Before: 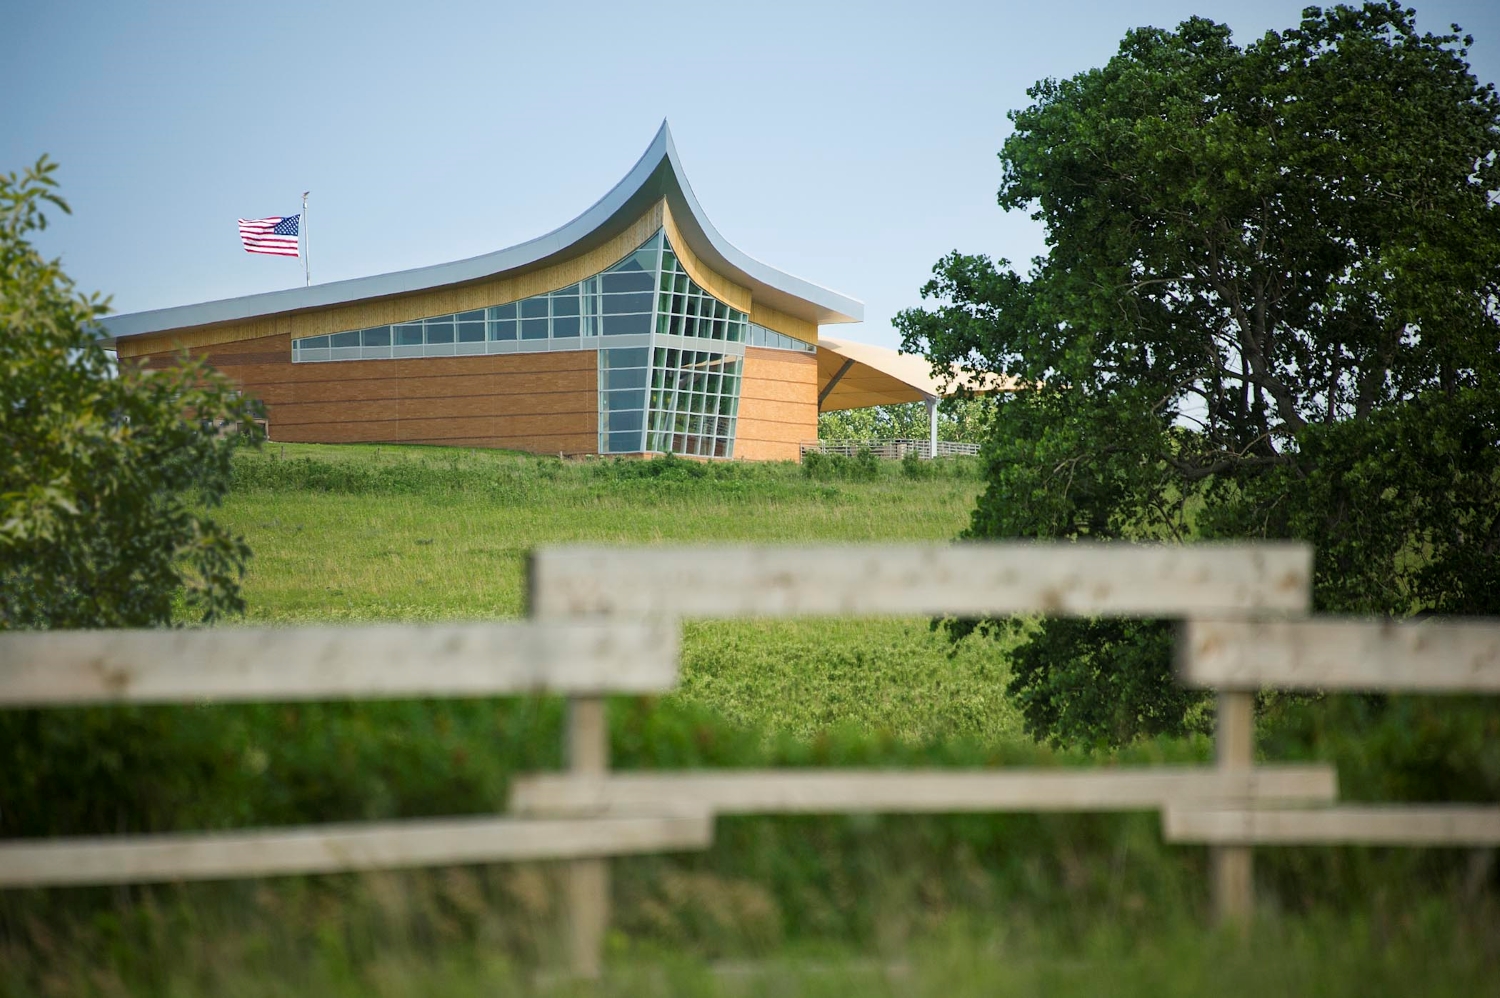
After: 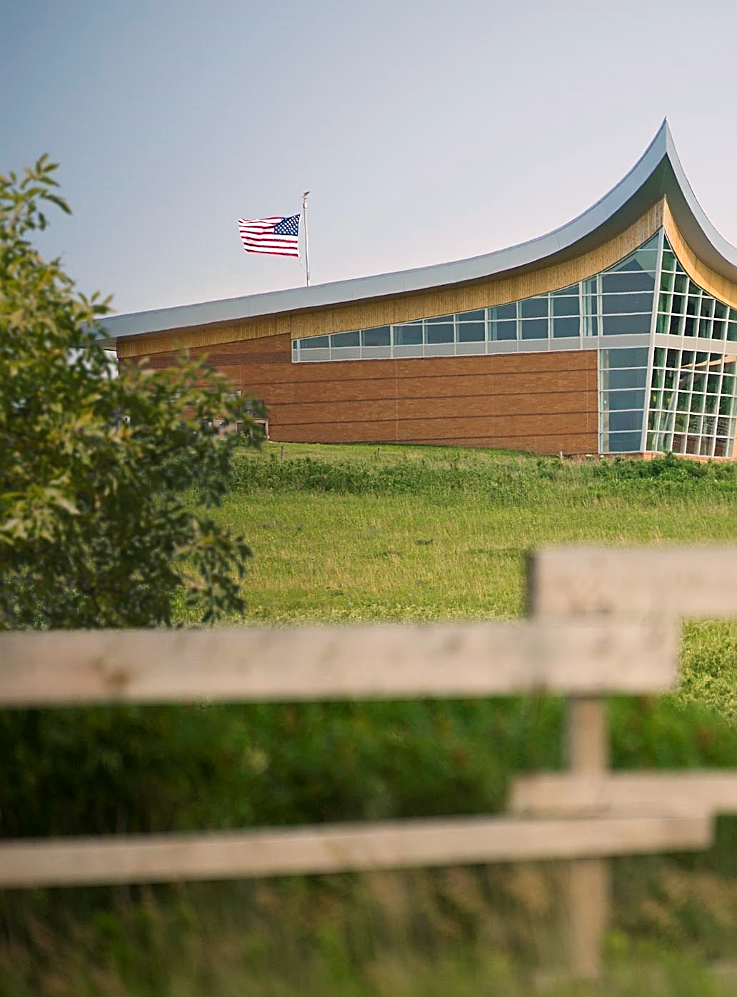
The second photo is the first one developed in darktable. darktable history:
rotate and perspective: crop left 0, crop top 0
white balance: red 1.127, blue 0.943
crop and rotate: left 0%, top 0%, right 50.845%
sharpen: on, module defaults
